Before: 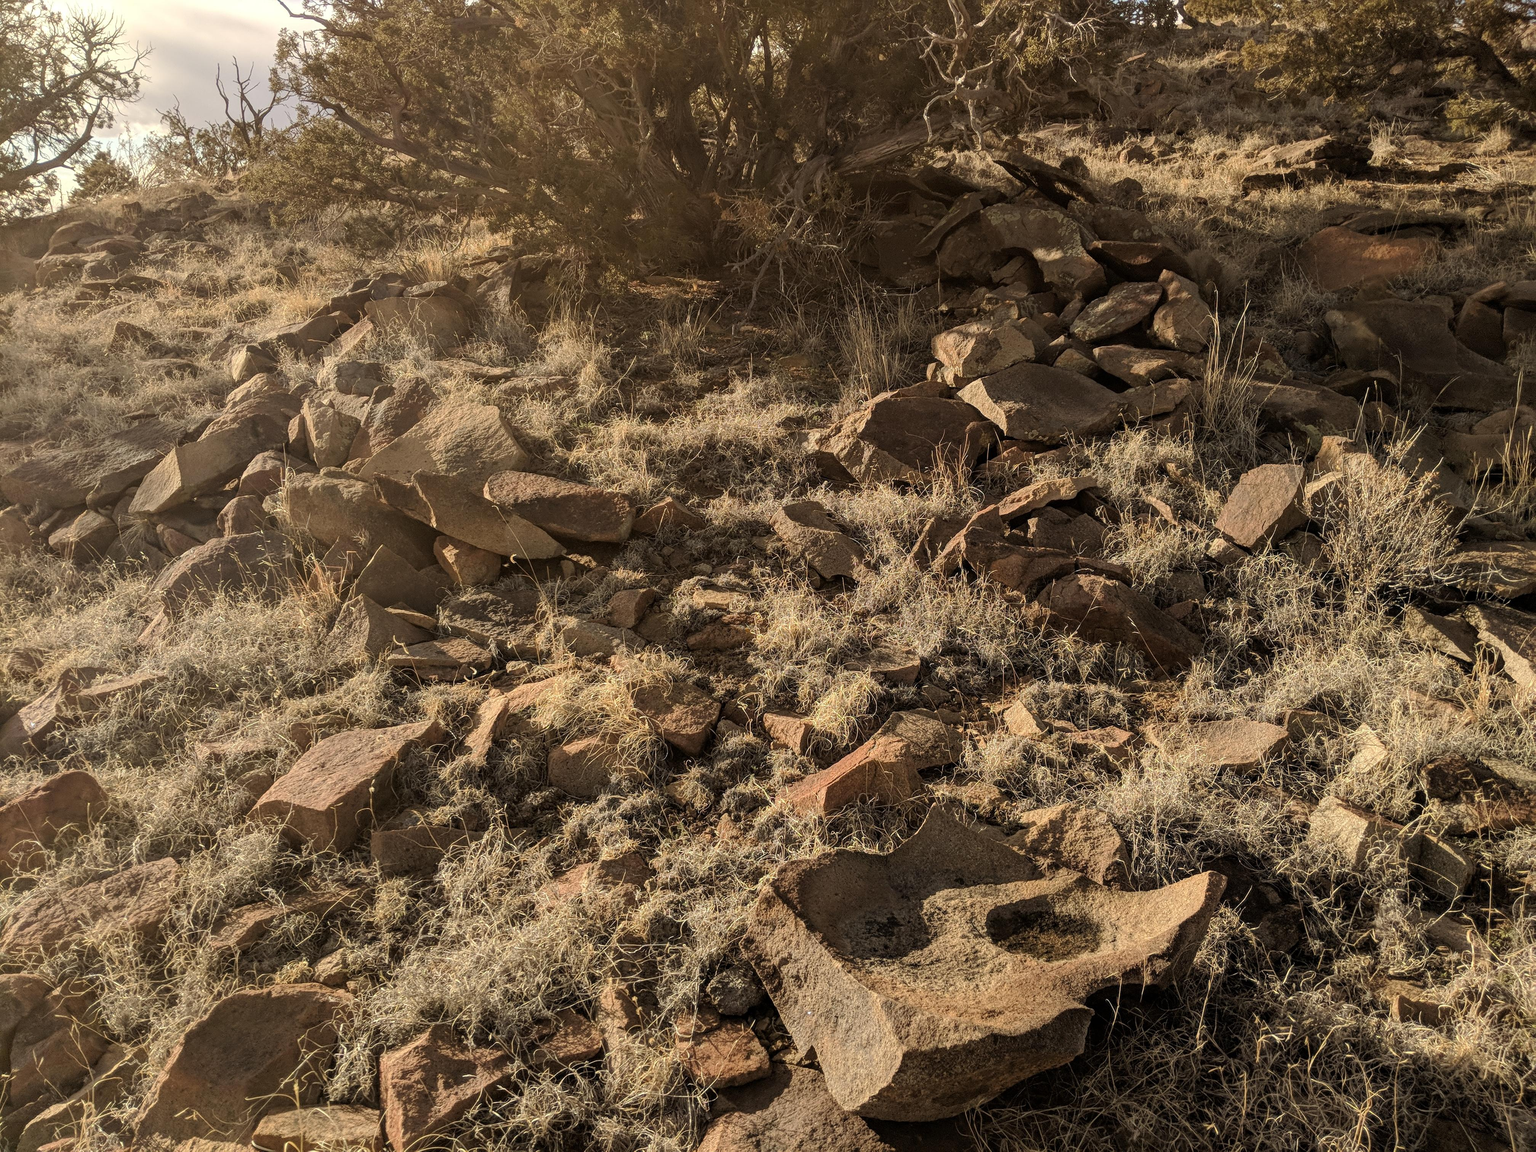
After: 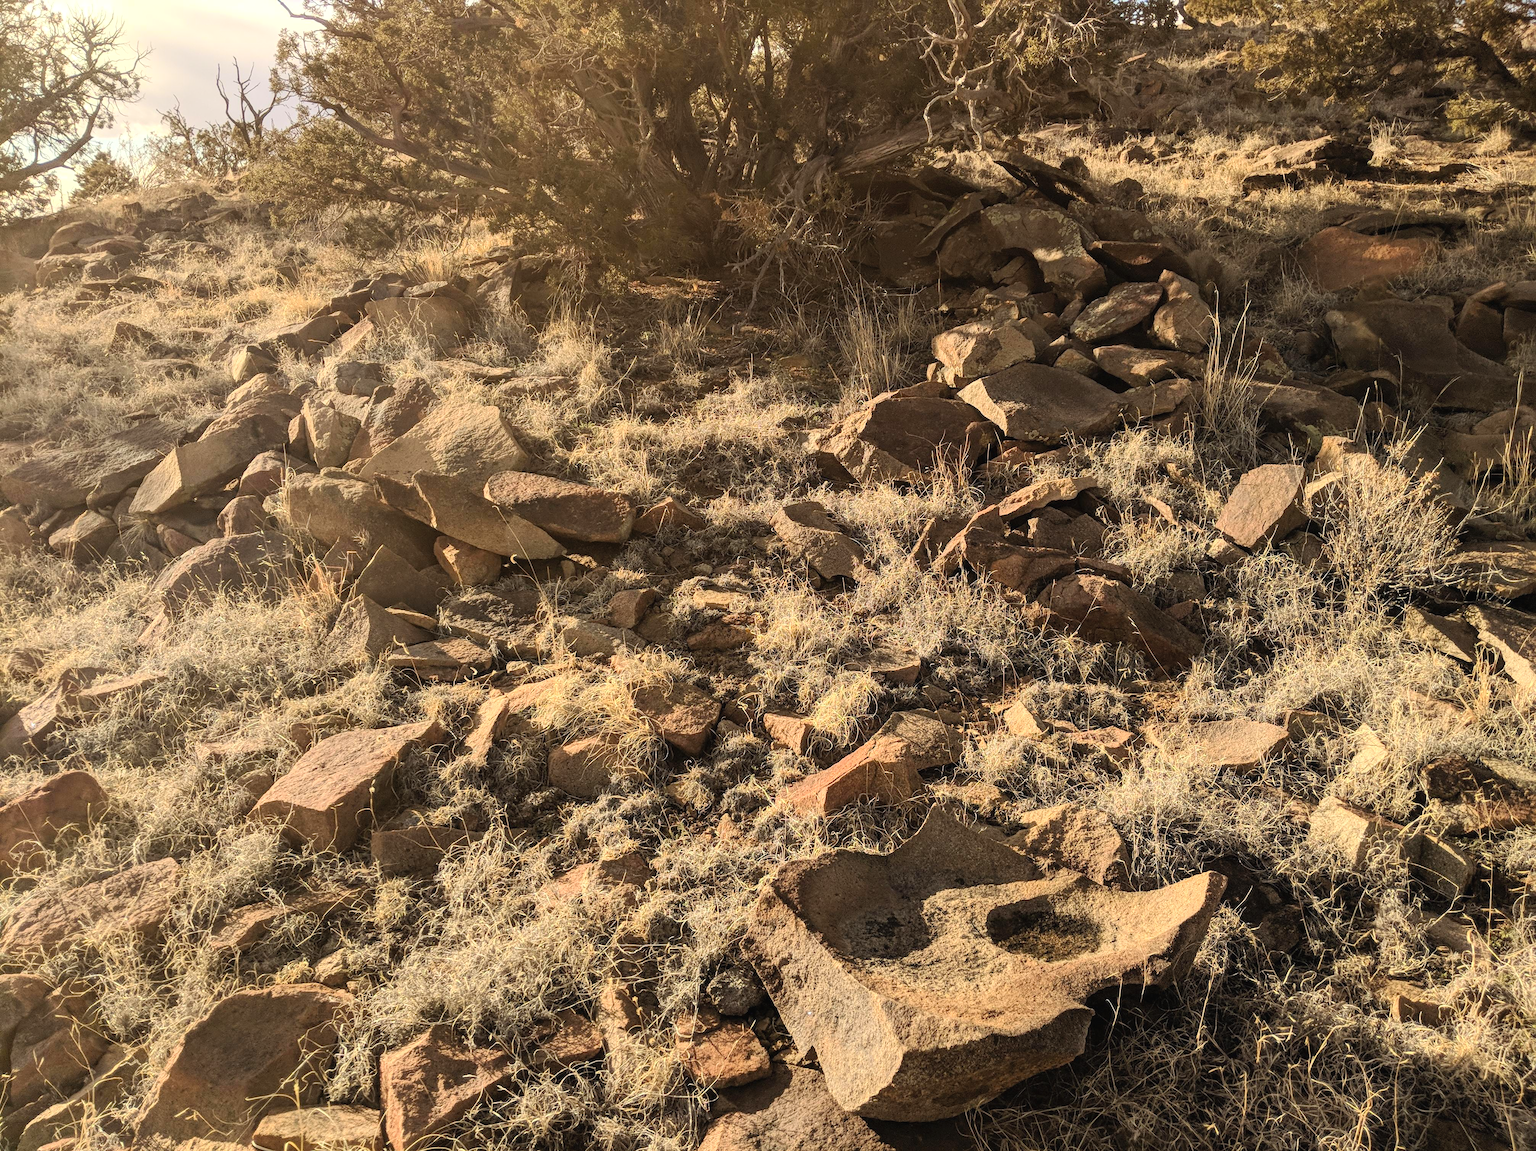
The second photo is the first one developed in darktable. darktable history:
contrast brightness saturation: contrast 0.2, brightness 0.16, saturation 0.22
exposure: black level correction -0.001, exposure 0.08 EV, compensate highlight preservation false
